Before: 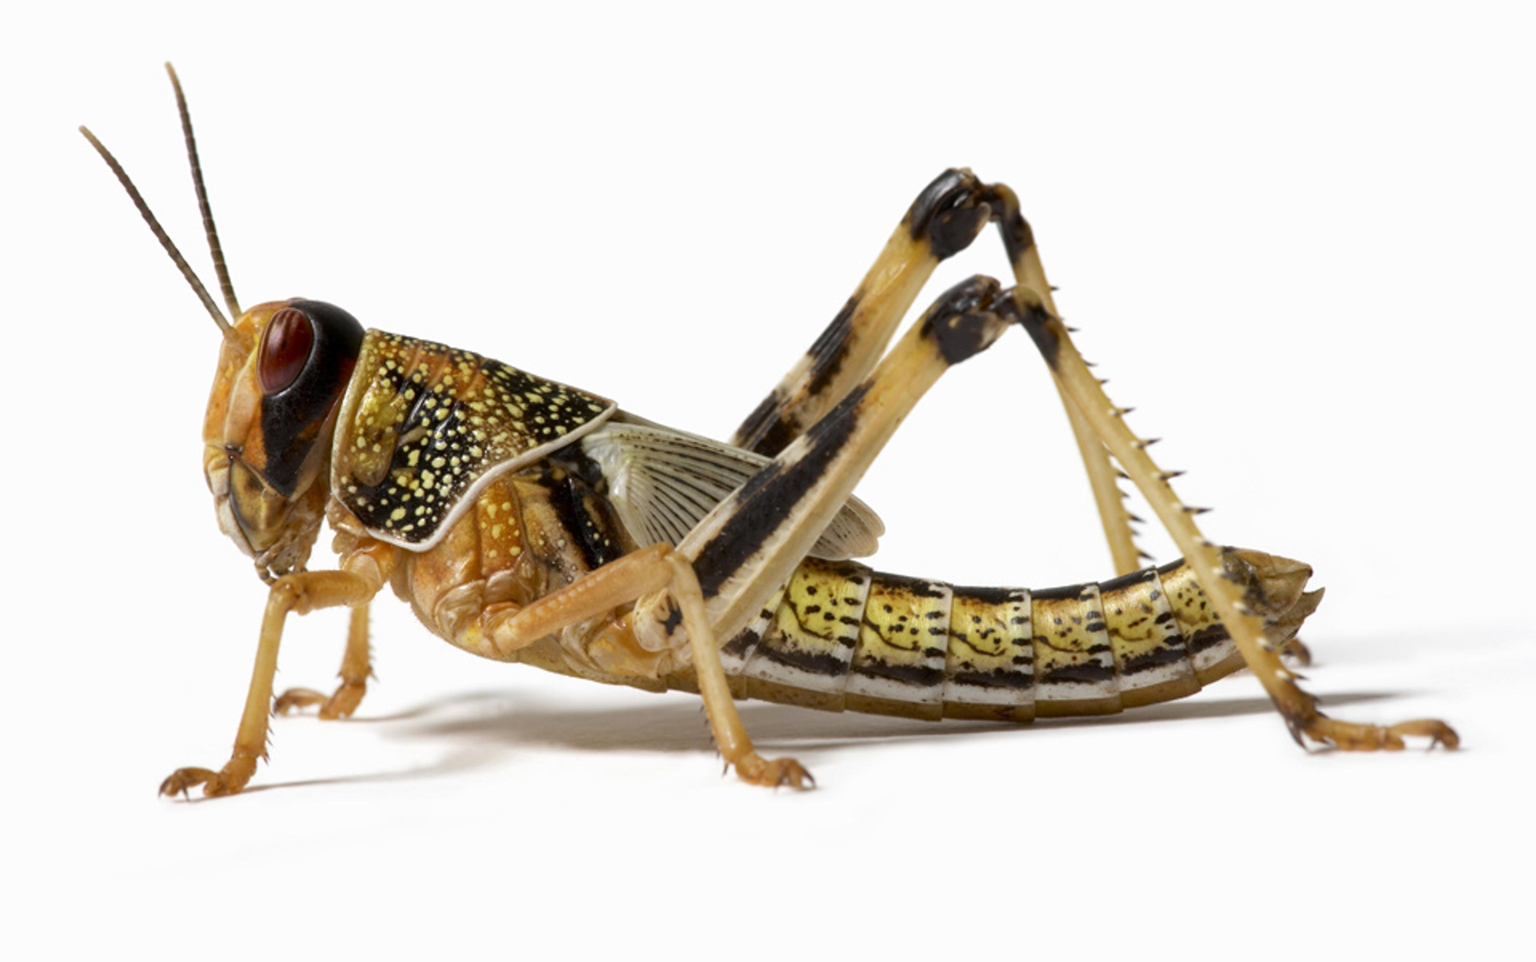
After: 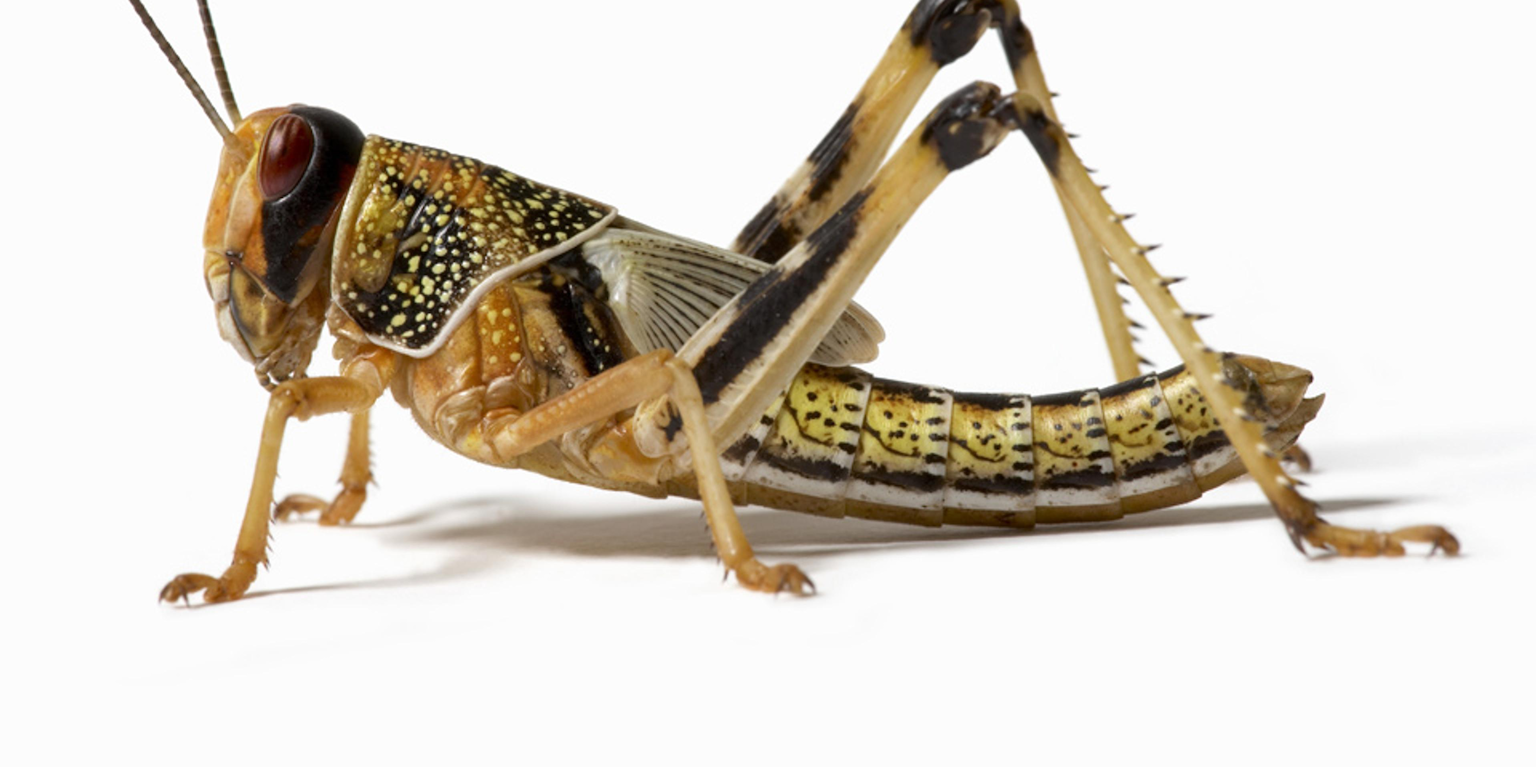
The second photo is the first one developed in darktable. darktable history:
crop and rotate: top 20.195%
